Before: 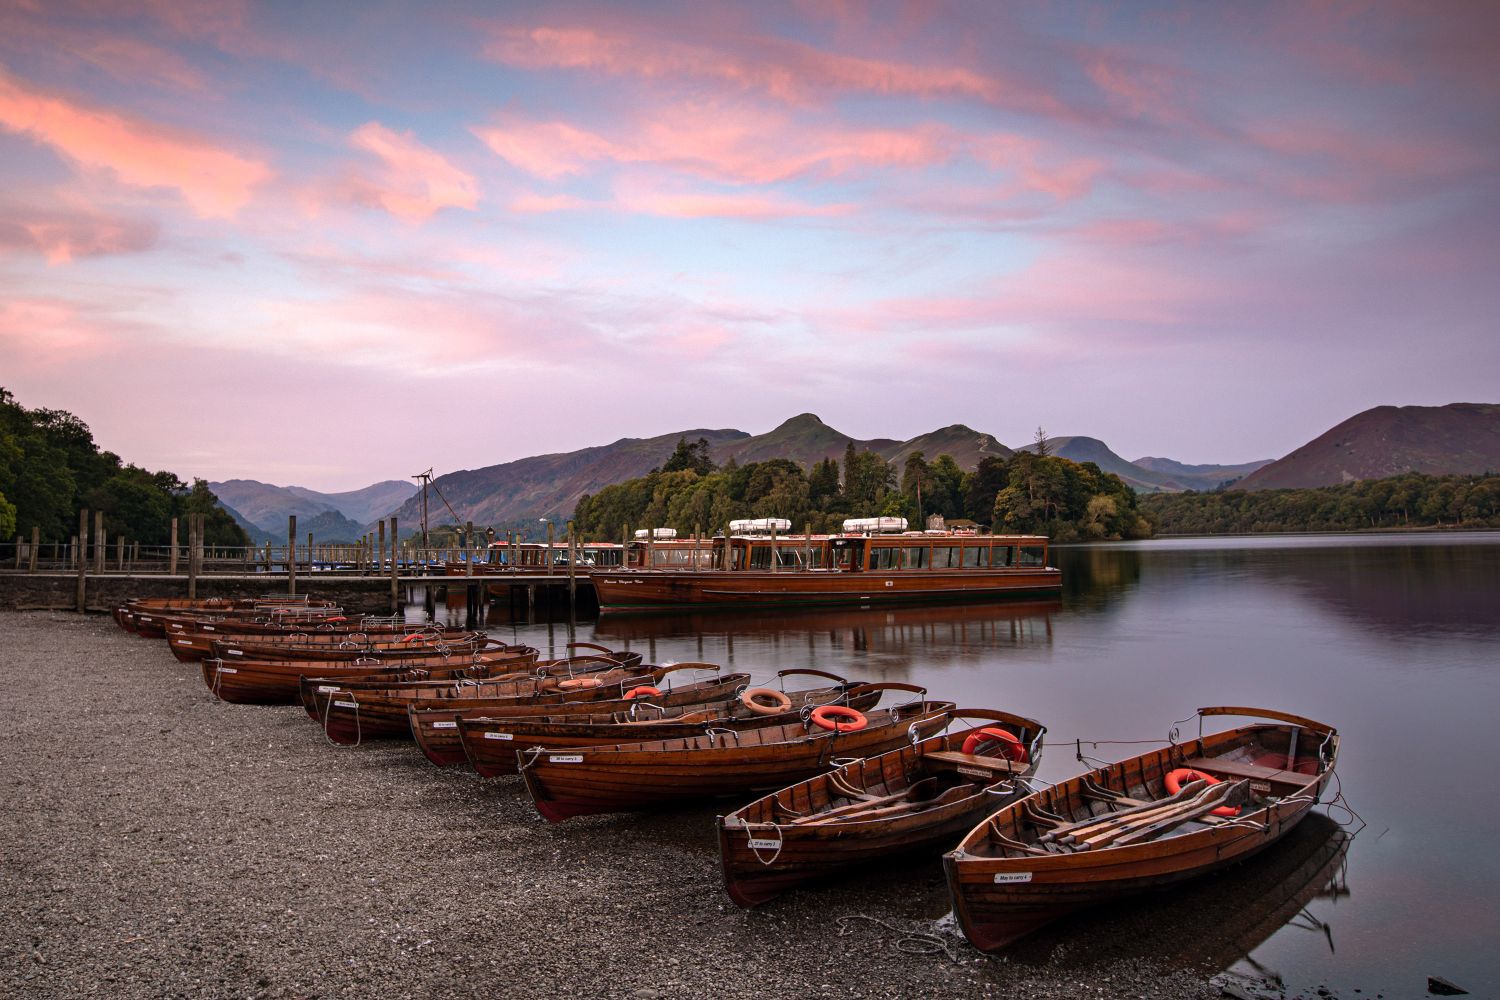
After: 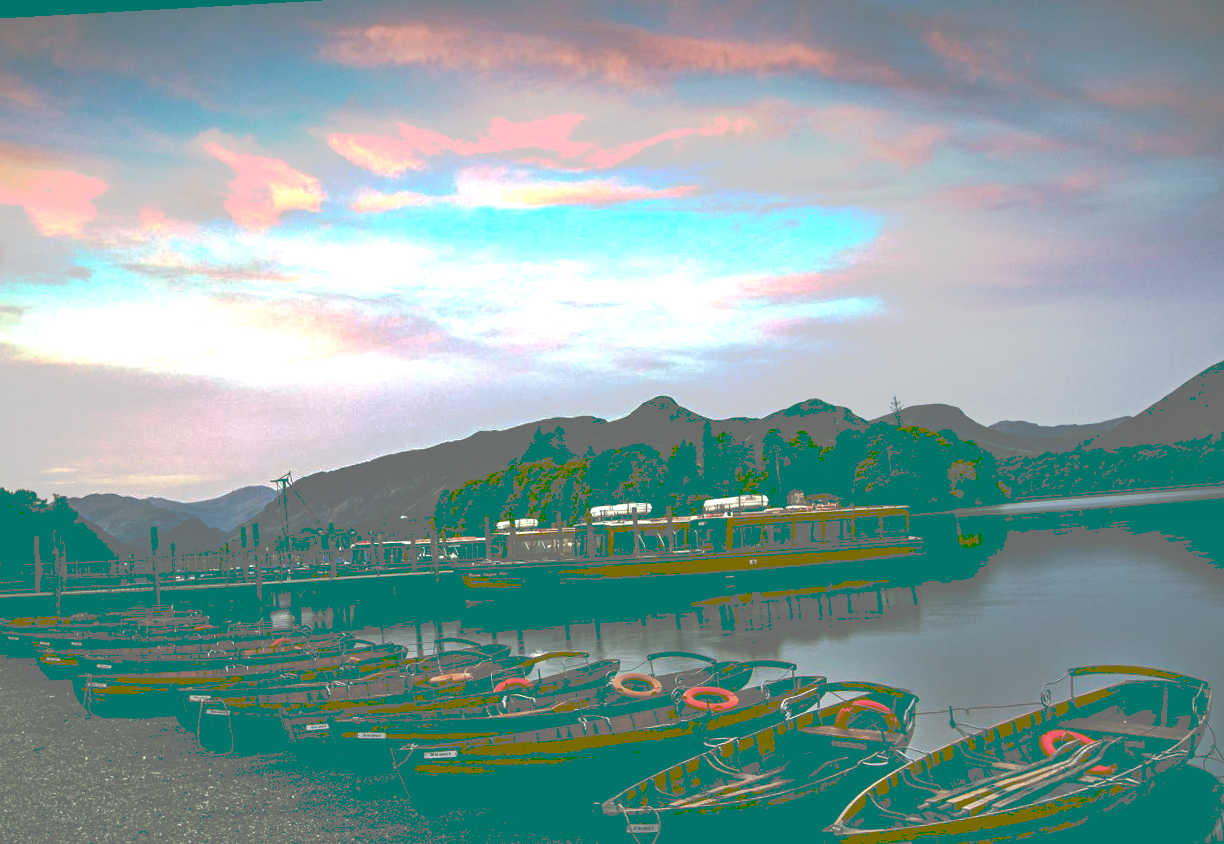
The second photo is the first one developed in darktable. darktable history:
color balance: lift [1.005, 0.99, 1.007, 1.01], gamma [1, 0.979, 1.011, 1.021], gain [0.923, 1.098, 1.025, 0.902], input saturation 90.45%, contrast 7.73%, output saturation 105.91%
tone equalizer: -8 EV -0.417 EV, -7 EV -0.389 EV, -6 EV -0.333 EV, -5 EV -0.222 EV, -3 EV 0.222 EV, -2 EV 0.333 EV, -1 EV 0.389 EV, +0 EV 0.417 EV, edges refinement/feathering 500, mask exposure compensation -1.57 EV, preserve details no
tone curve: curves: ch0 [(0, 0) (0.003, 0.449) (0.011, 0.449) (0.025, 0.449) (0.044, 0.45) (0.069, 0.453) (0.1, 0.453) (0.136, 0.455) (0.177, 0.458) (0.224, 0.462) (0.277, 0.47) (0.335, 0.491) (0.399, 0.522) (0.468, 0.561) (0.543, 0.619) (0.623, 0.69) (0.709, 0.756) (0.801, 0.802) (0.898, 0.825) (1, 1)], preserve colors none
contrast brightness saturation: brightness -0.25, saturation 0.2
crop and rotate: left 10.77%, top 5.1%, right 10.41%, bottom 16.76%
color balance rgb: shadows lift › chroma 11.71%, shadows lift › hue 133.46°, highlights gain › chroma 4%, highlights gain › hue 200.2°, perceptual saturation grading › global saturation 18.05%
rotate and perspective: rotation -3.18°, automatic cropping off
